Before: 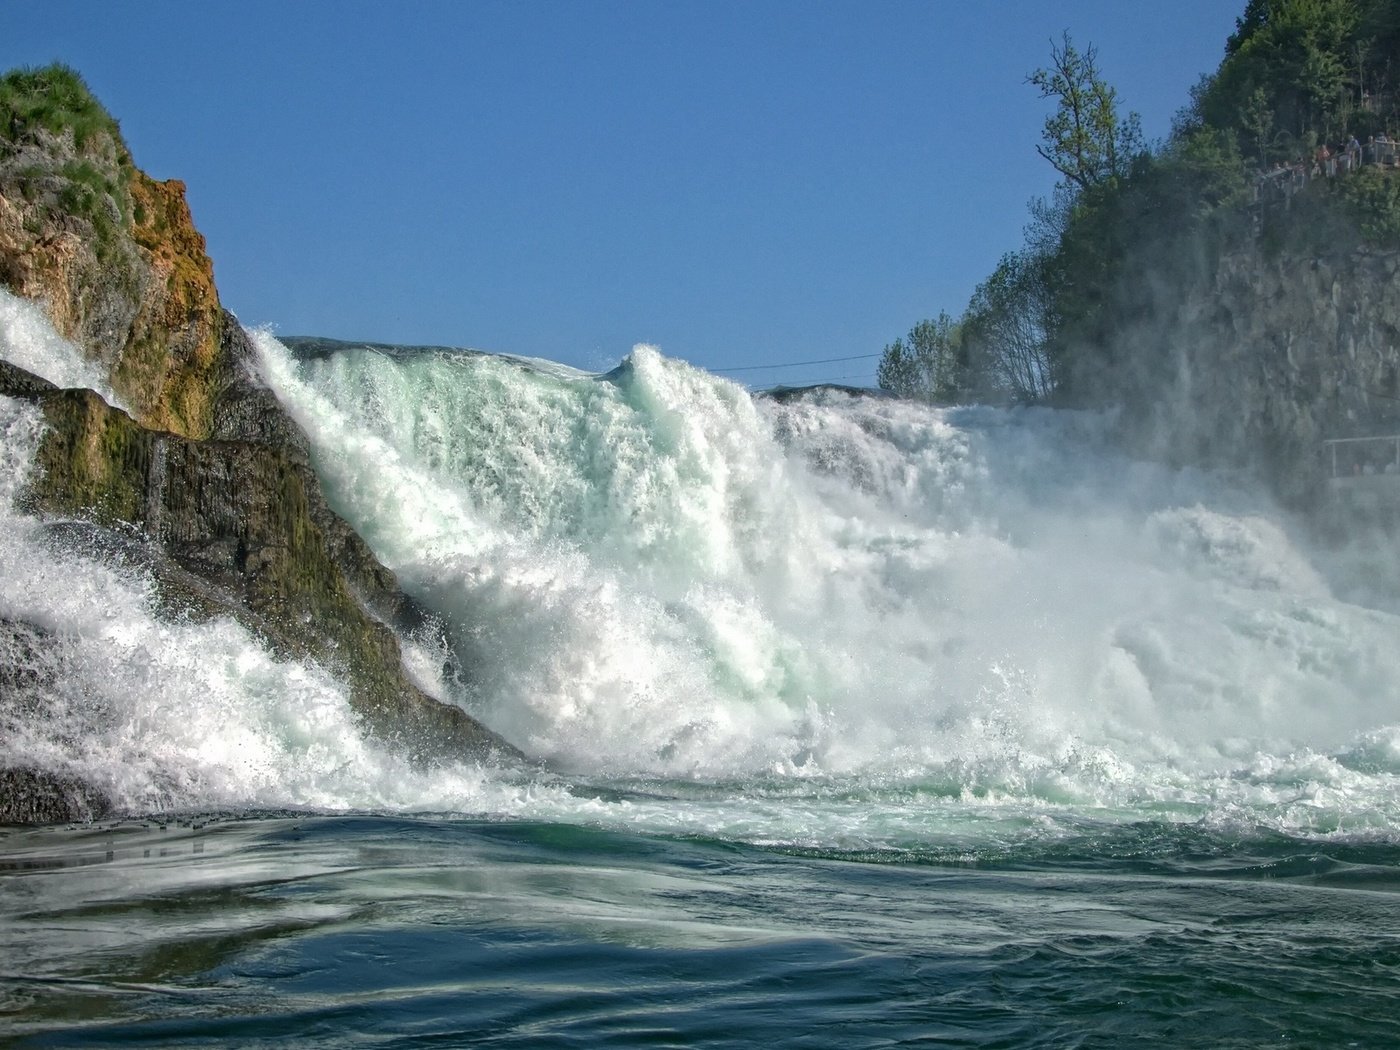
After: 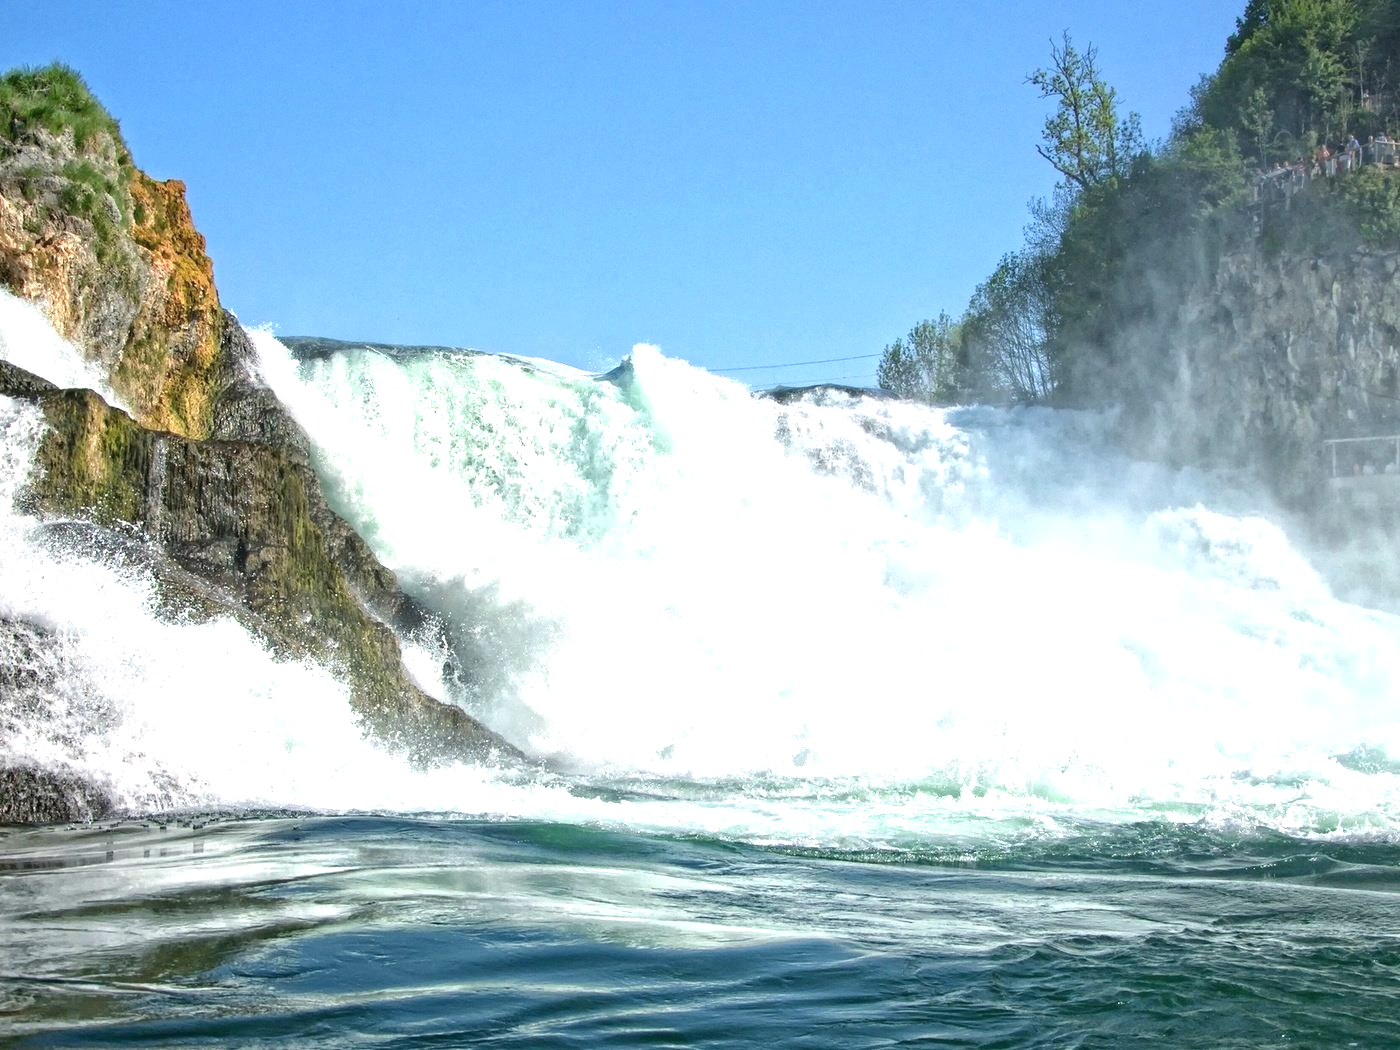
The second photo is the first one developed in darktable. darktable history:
exposure: black level correction 0, exposure 1.282 EV, compensate exposure bias true, compensate highlight preservation false
